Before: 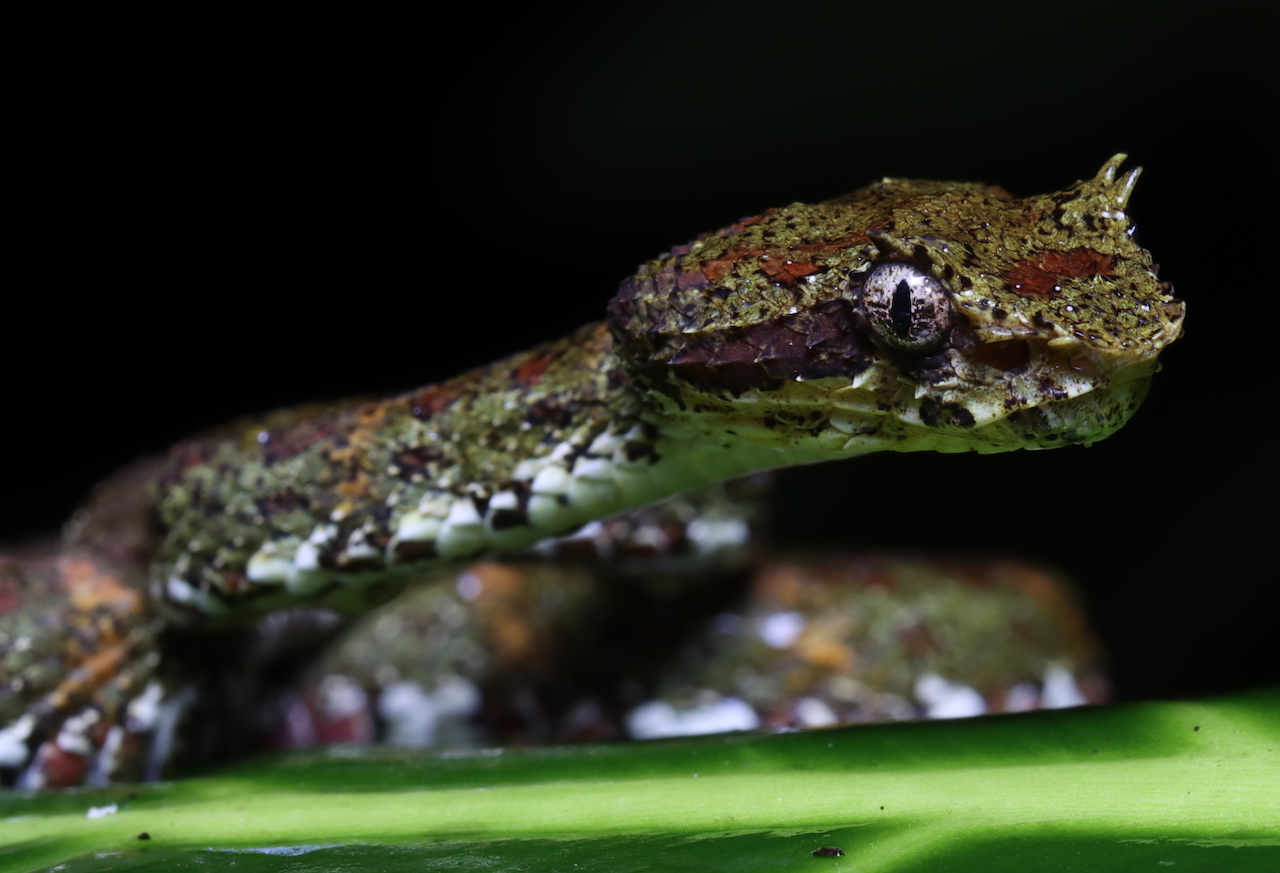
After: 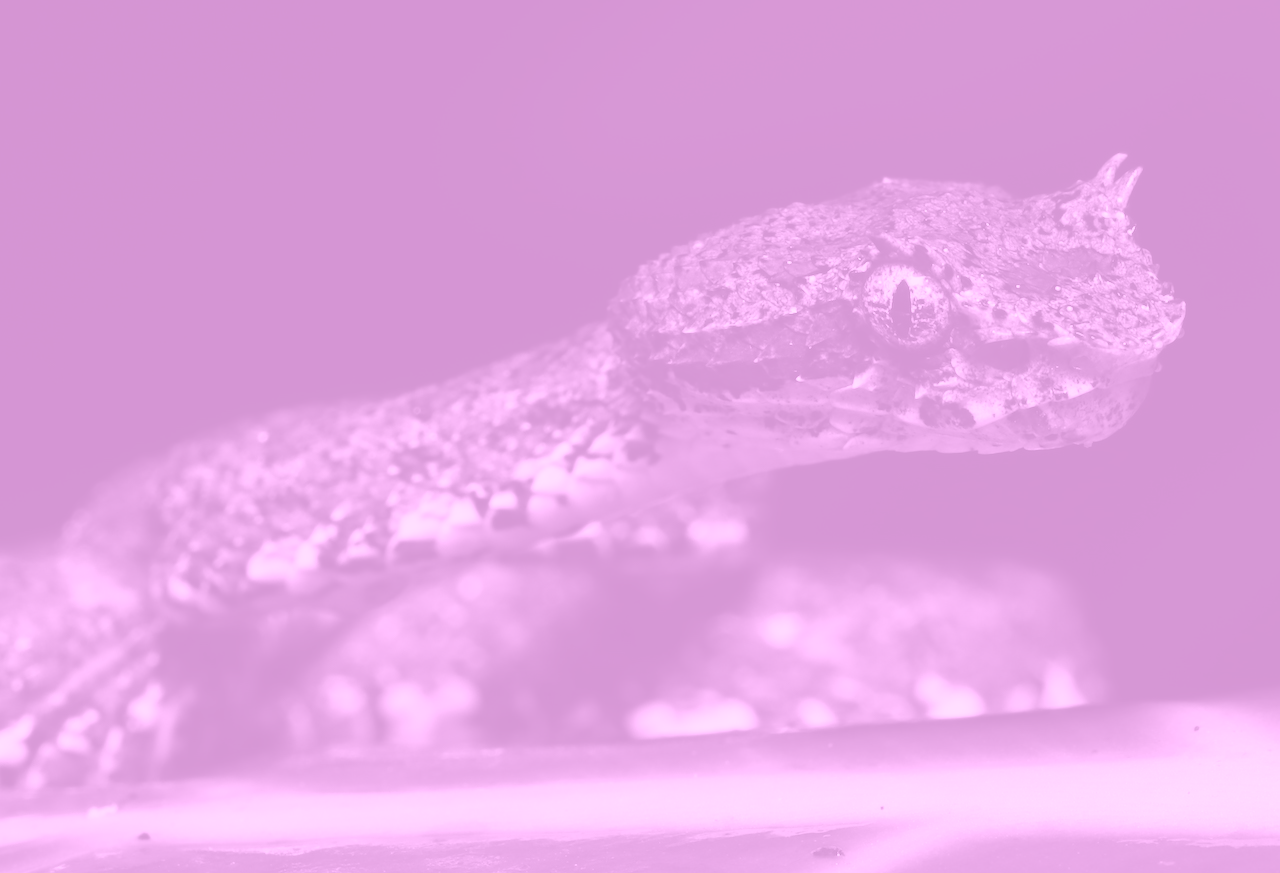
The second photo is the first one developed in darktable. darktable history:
rgb levels: preserve colors max RGB
colorize: hue 331.2°, saturation 75%, source mix 30.28%, lightness 70.52%, version 1
color balance rgb: shadows lift › chroma 2%, shadows lift › hue 219.6°, power › hue 313.2°, highlights gain › chroma 3%, highlights gain › hue 75.6°, global offset › luminance 0.5%, perceptual saturation grading › global saturation 15.33%, perceptual saturation grading › highlights -19.33%, perceptual saturation grading › shadows 20%, global vibrance 20%
